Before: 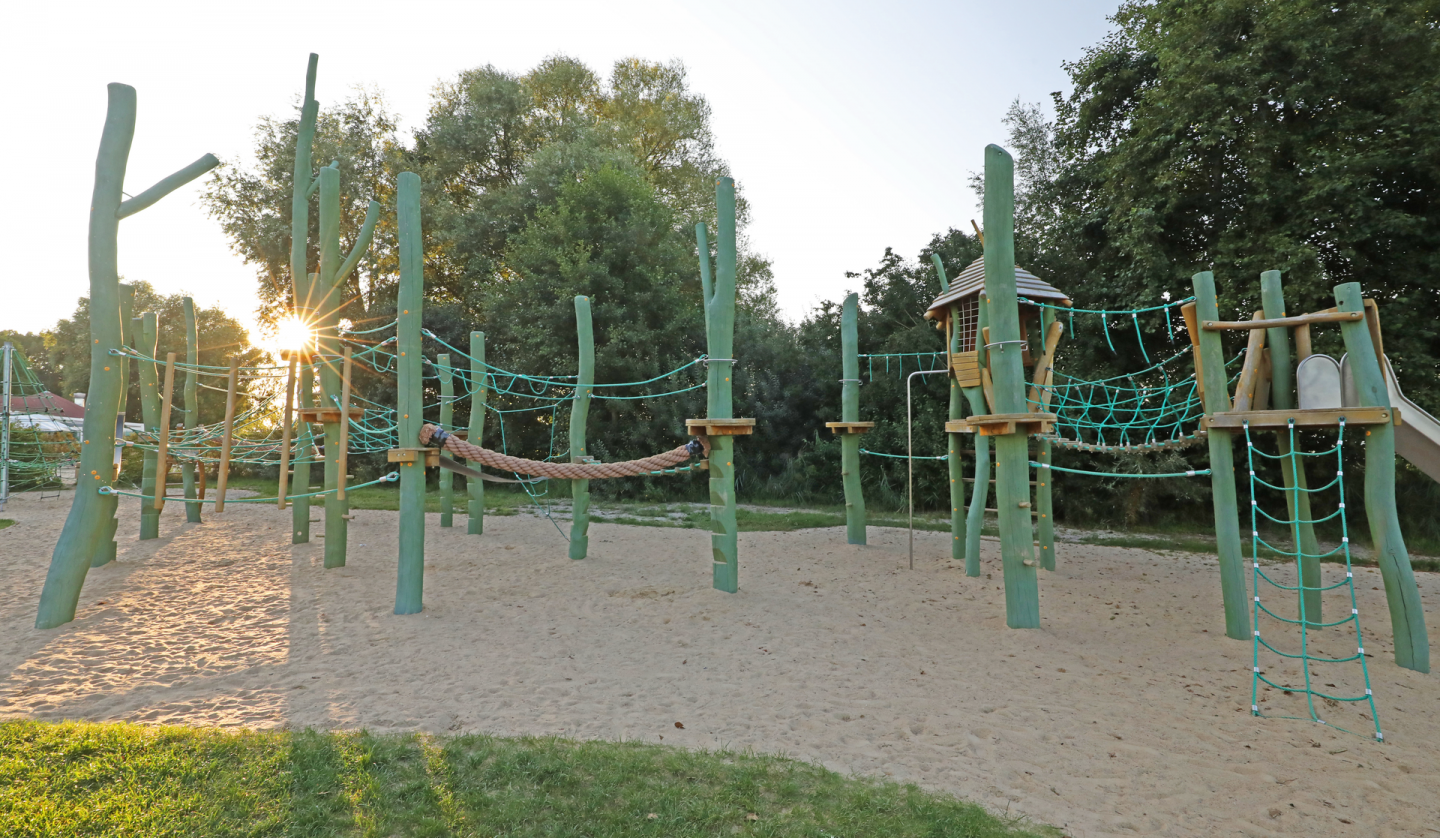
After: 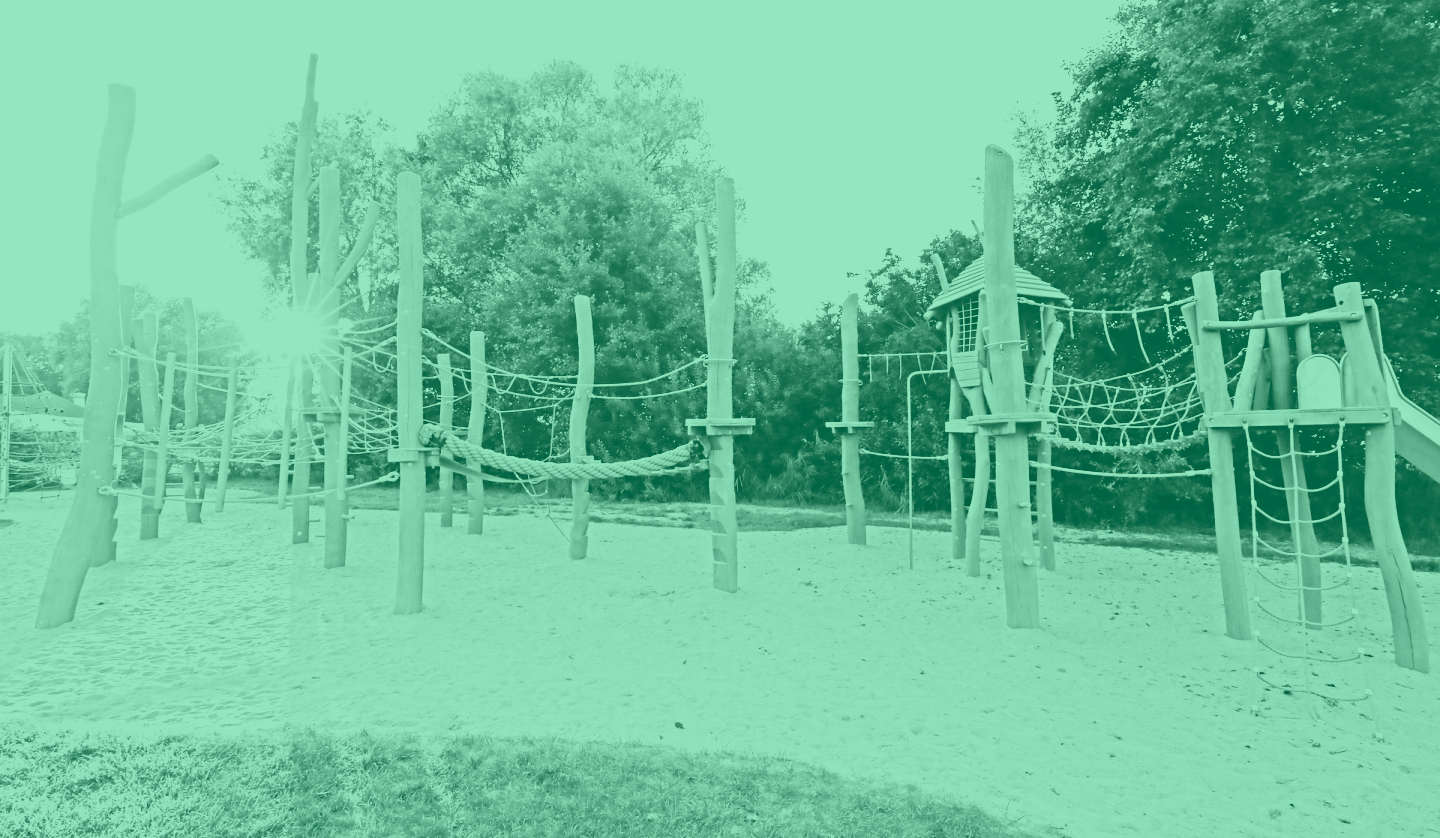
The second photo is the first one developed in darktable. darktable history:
tone equalizer: -8 EV -0.75 EV, -7 EV -0.7 EV, -6 EV -0.6 EV, -5 EV -0.4 EV, -3 EV 0.4 EV, -2 EV 0.6 EV, -1 EV 0.7 EV, +0 EV 0.75 EV, edges refinement/feathering 500, mask exposure compensation -1.57 EV, preserve details no
velvia: on, module defaults
base curve: curves: ch0 [(0, 0) (0.028, 0.03) (0.105, 0.232) (0.387, 0.748) (0.754, 0.968) (1, 1)], fusion 1, exposure shift 0.576, preserve colors none
colorize: hue 147.6°, saturation 65%, lightness 21.64%
